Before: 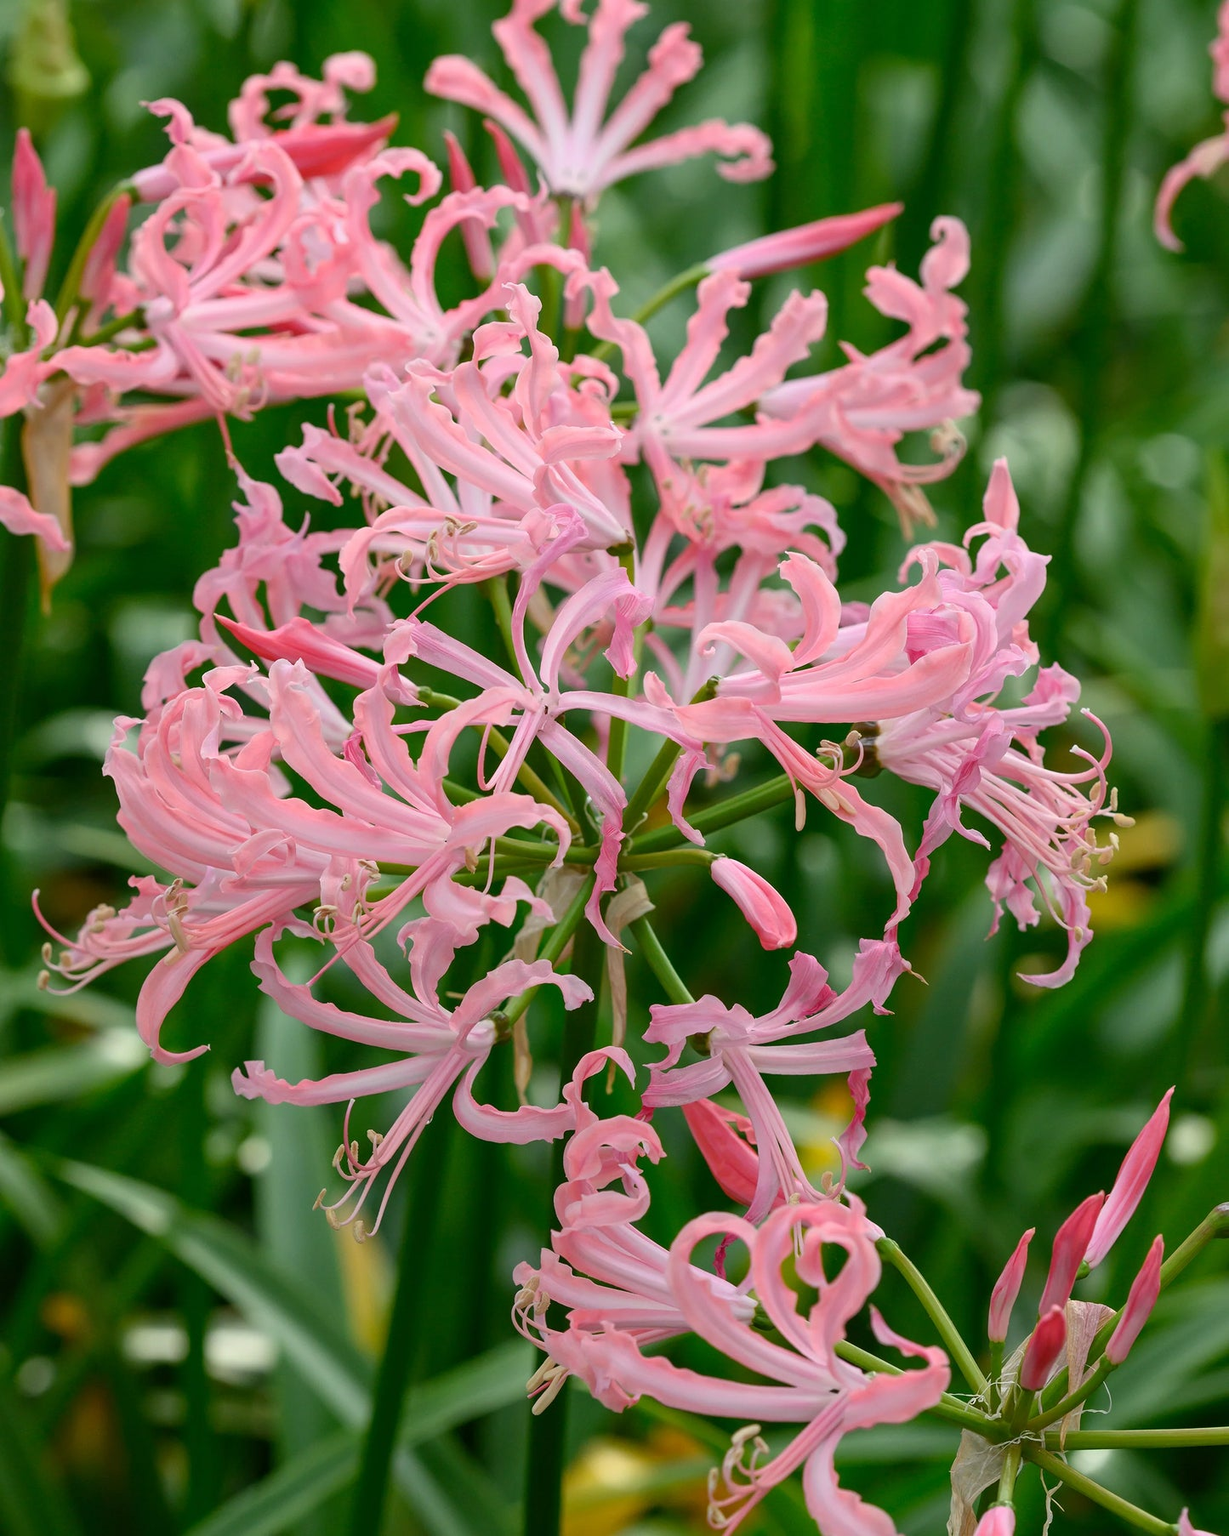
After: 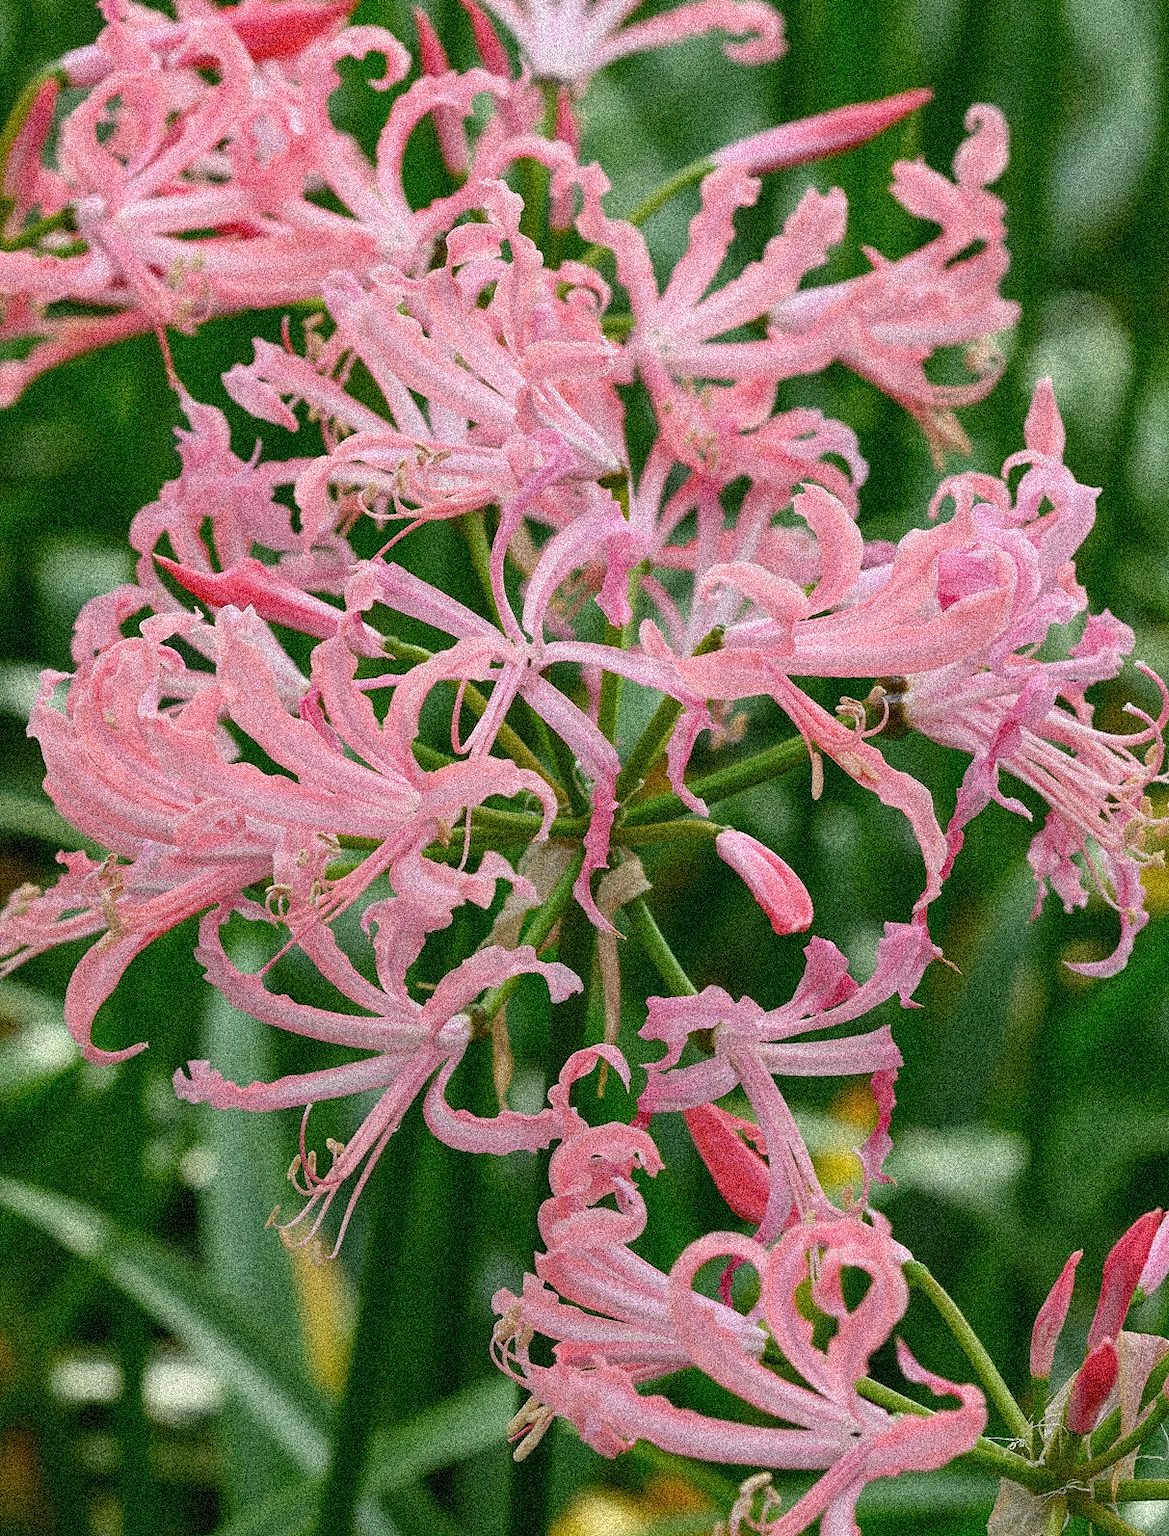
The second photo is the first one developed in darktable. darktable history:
shadows and highlights: shadows 25, highlights -48, soften with gaussian
grain: coarseness 3.75 ISO, strength 100%, mid-tones bias 0%
crop: left 6.446%, top 8.188%, right 9.538%, bottom 3.548%
